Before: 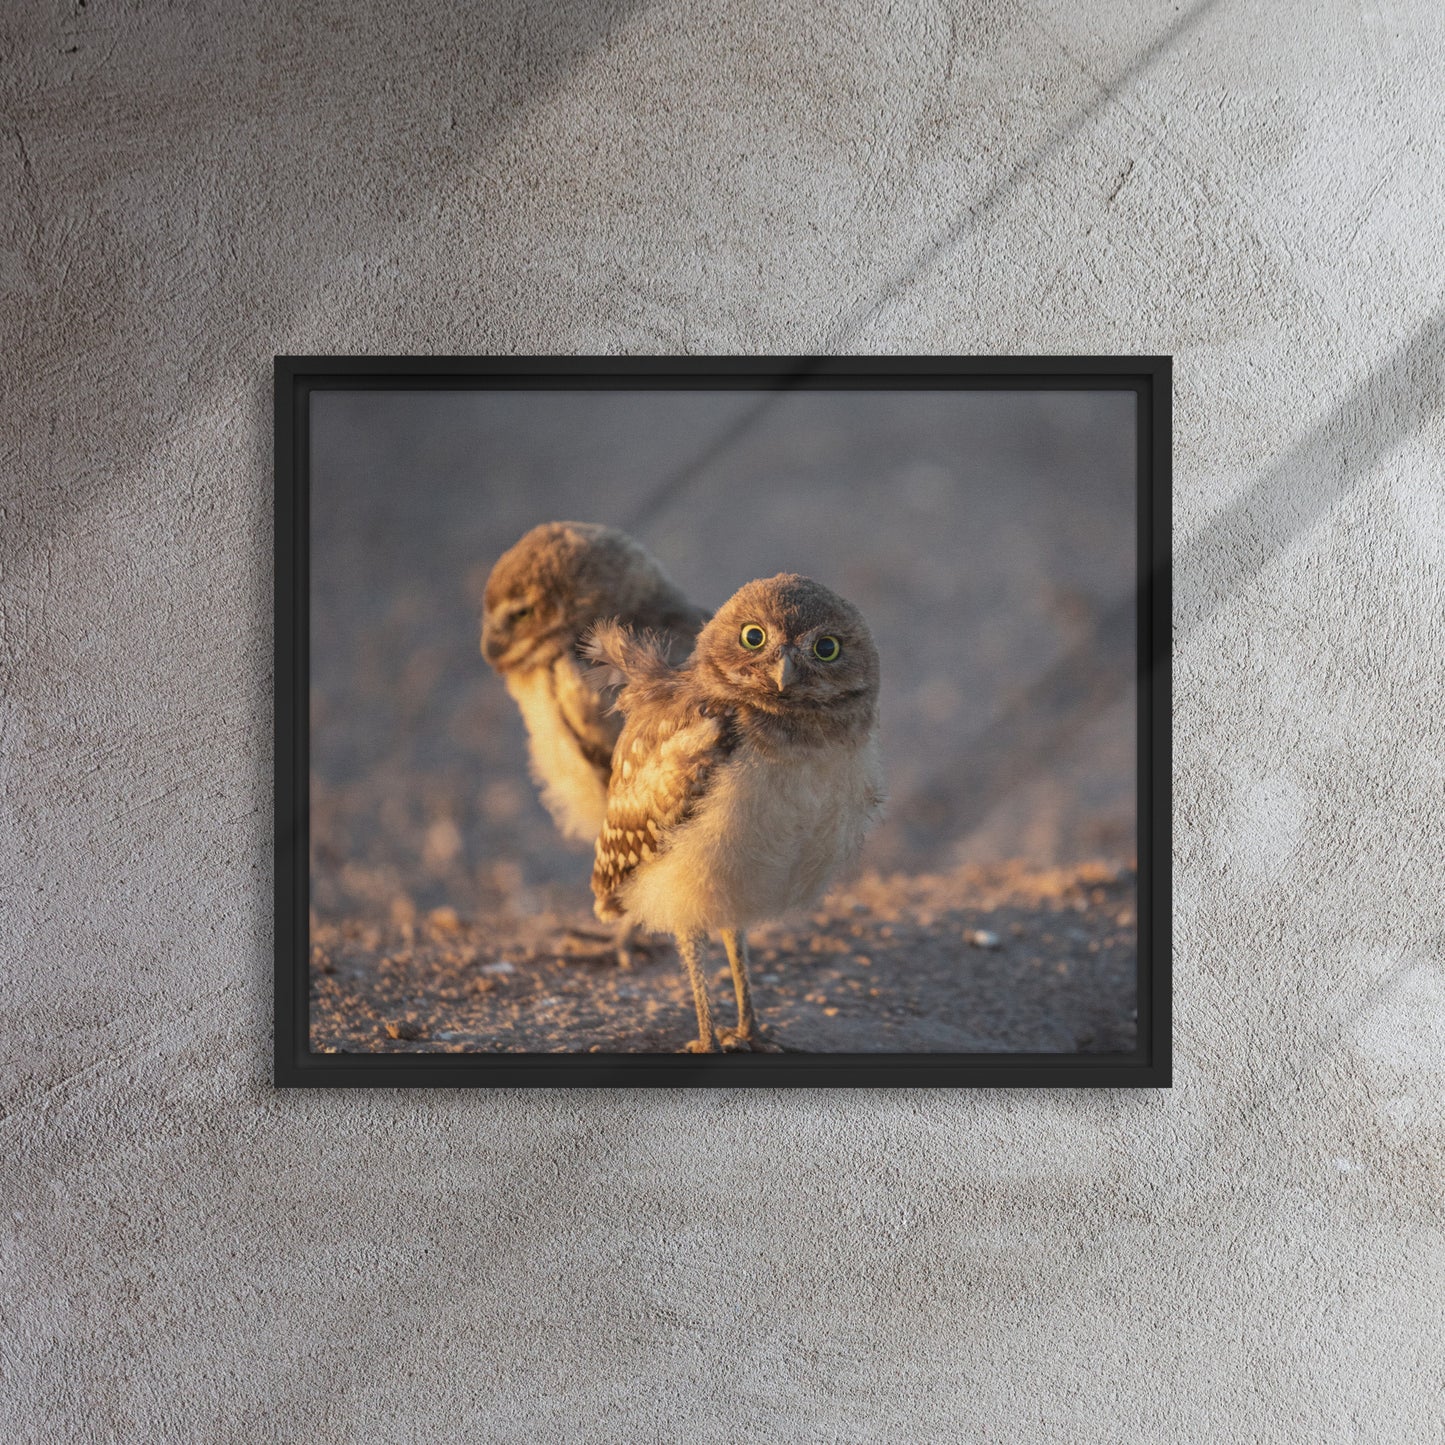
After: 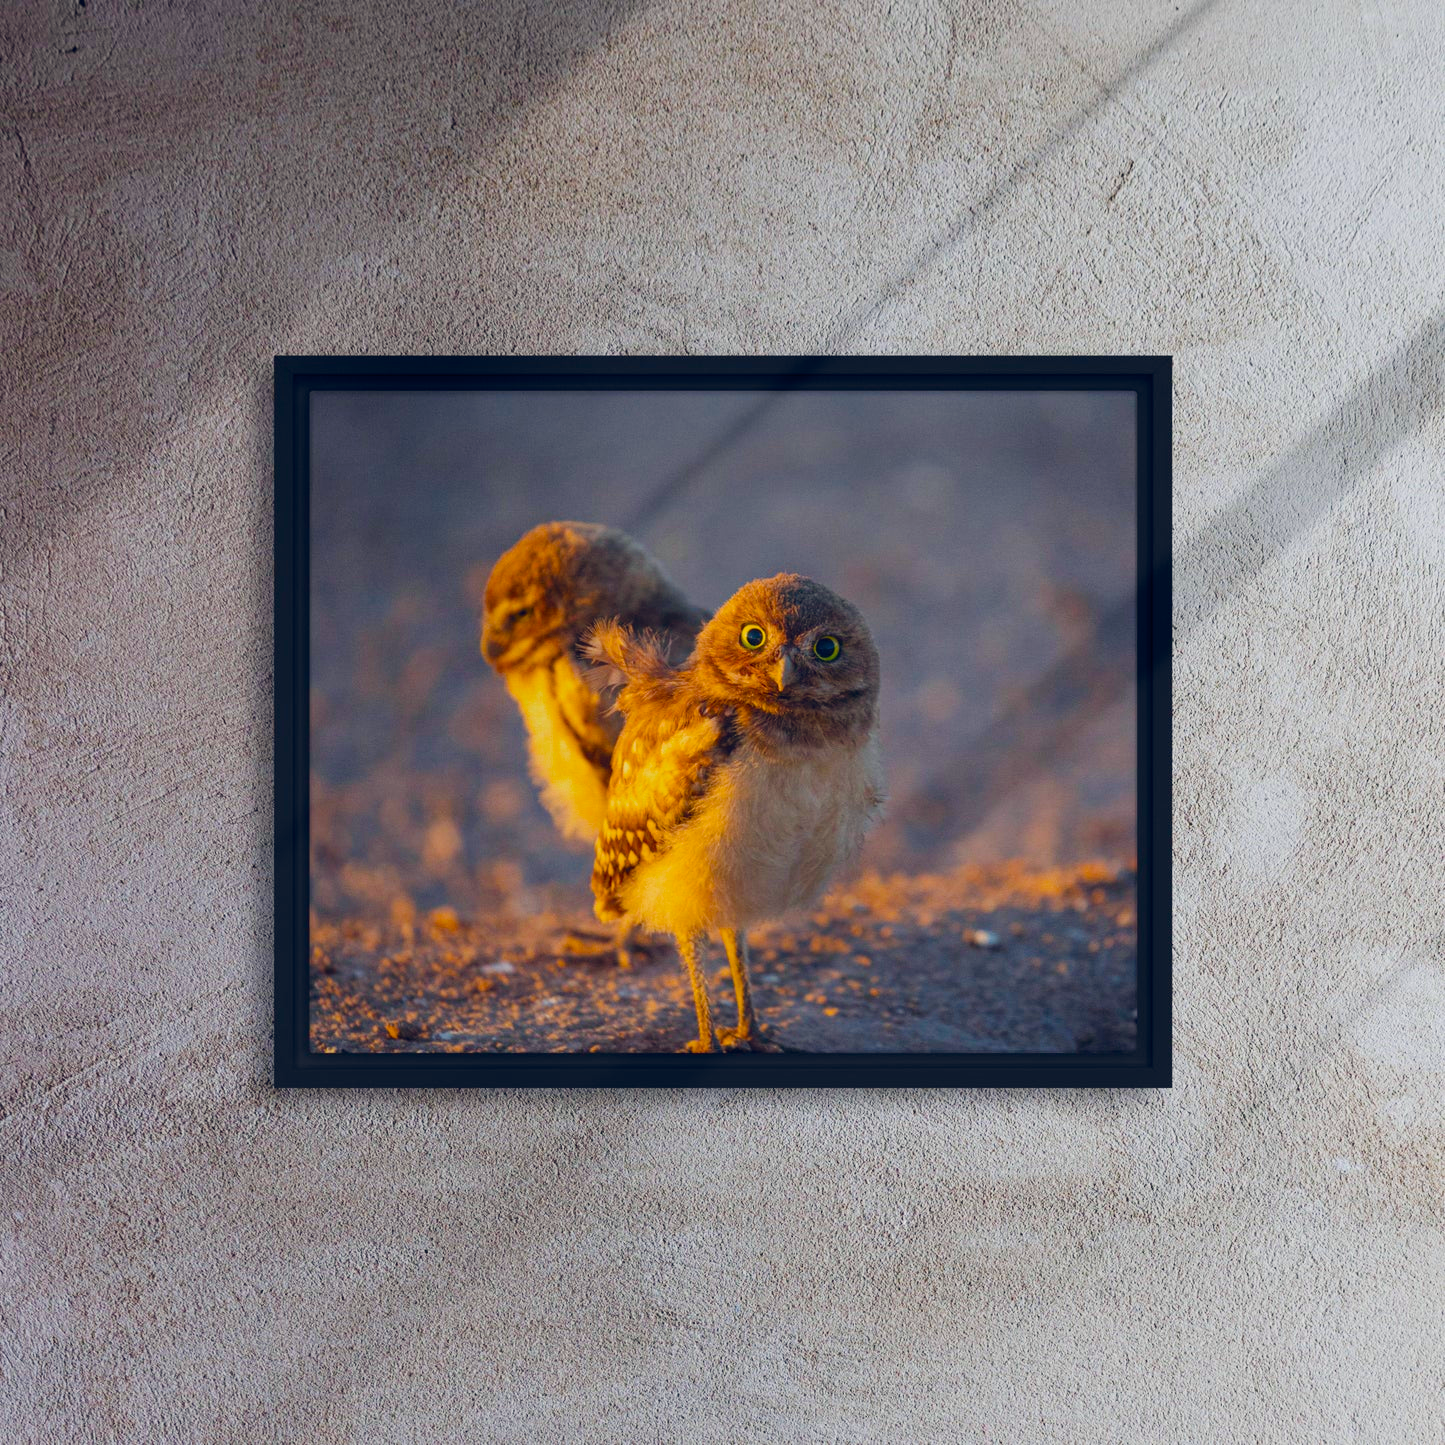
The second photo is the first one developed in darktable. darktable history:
tone equalizer: -8 EV -0.456 EV, -7 EV -0.354 EV, -6 EV -0.316 EV, -5 EV -0.257 EV, -3 EV 0.213 EV, -2 EV 0.345 EV, -1 EV 0.402 EV, +0 EV 0.423 EV
contrast brightness saturation: contrast 0.066, brightness -0.126, saturation 0.057
filmic rgb: black relative exposure -8 EV, white relative exposure 3.89 EV, hardness 4.24
color balance rgb: global offset › luminance 0.382%, global offset › chroma 0.21%, global offset › hue 254.75°, linear chroma grading › global chroma 14.922%, perceptual saturation grading › global saturation 36.764%, perceptual saturation grading › shadows 34.894%, global vibrance 32.446%
